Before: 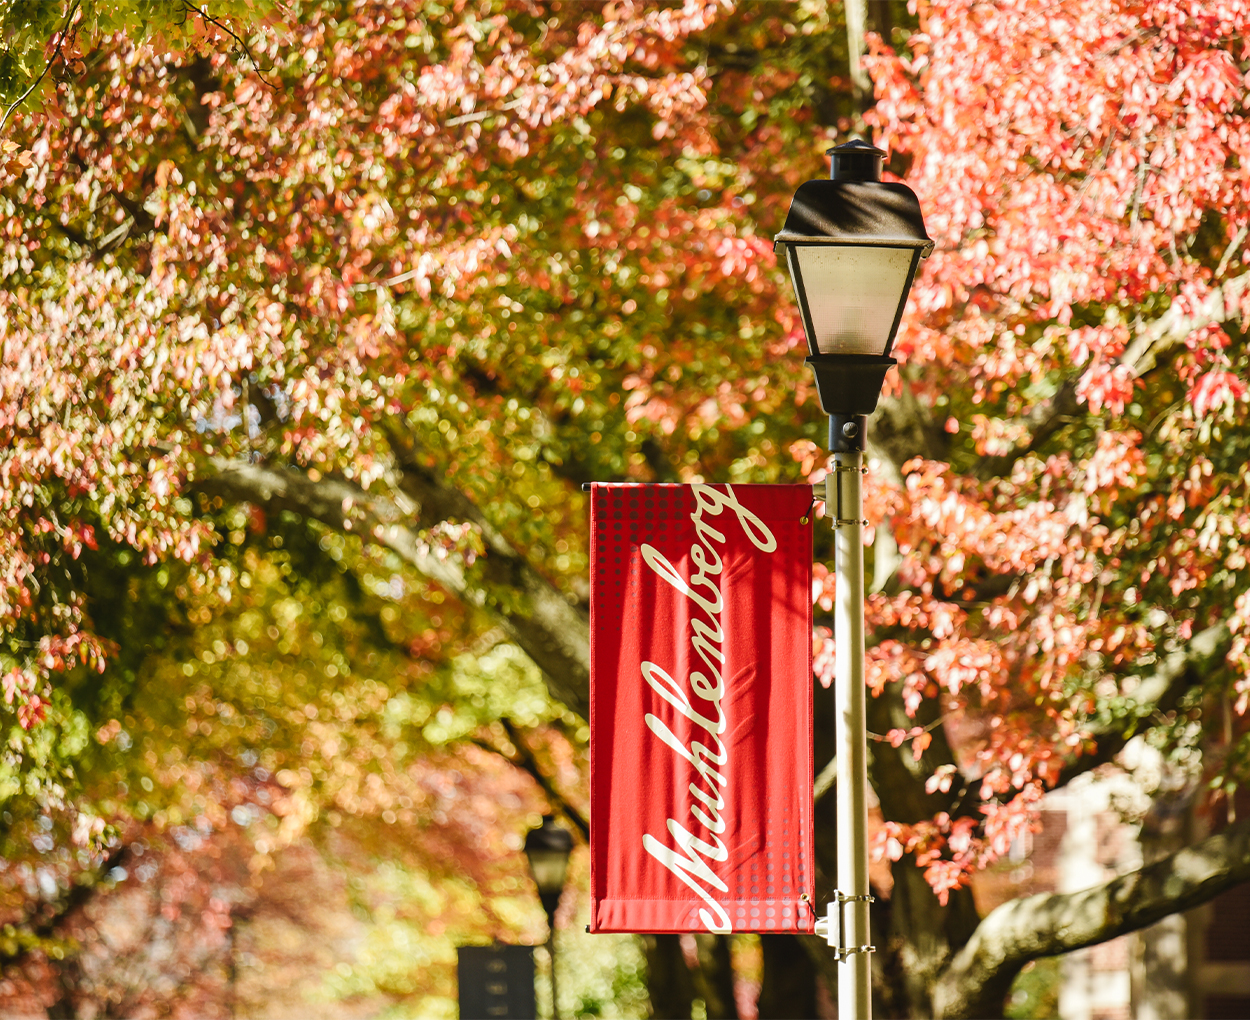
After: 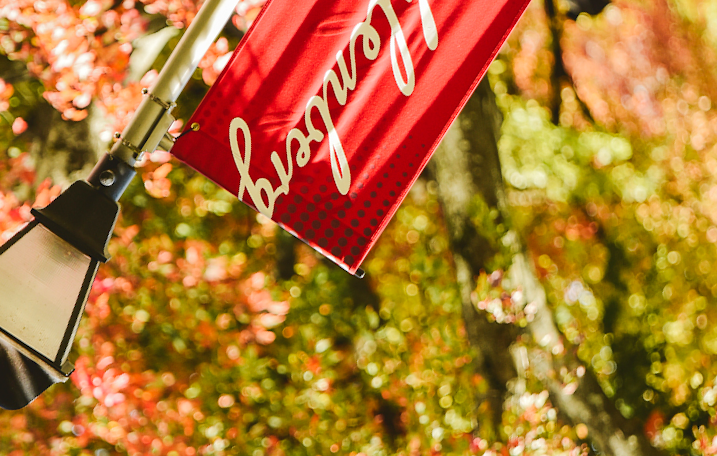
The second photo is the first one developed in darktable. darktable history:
crop and rotate: angle 147.08°, left 9.169%, top 15.637%, right 4.415%, bottom 17.056%
base curve: curves: ch0 [(0, 0) (0.297, 0.298) (1, 1)], preserve colors none
tone curve: curves: ch0 [(0, 0) (0.003, 0.054) (0.011, 0.058) (0.025, 0.069) (0.044, 0.087) (0.069, 0.1) (0.1, 0.123) (0.136, 0.152) (0.177, 0.183) (0.224, 0.234) (0.277, 0.291) (0.335, 0.367) (0.399, 0.441) (0.468, 0.524) (0.543, 0.6) (0.623, 0.673) (0.709, 0.744) (0.801, 0.812) (0.898, 0.89) (1, 1)], color space Lab, linked channels, preserve colors none
